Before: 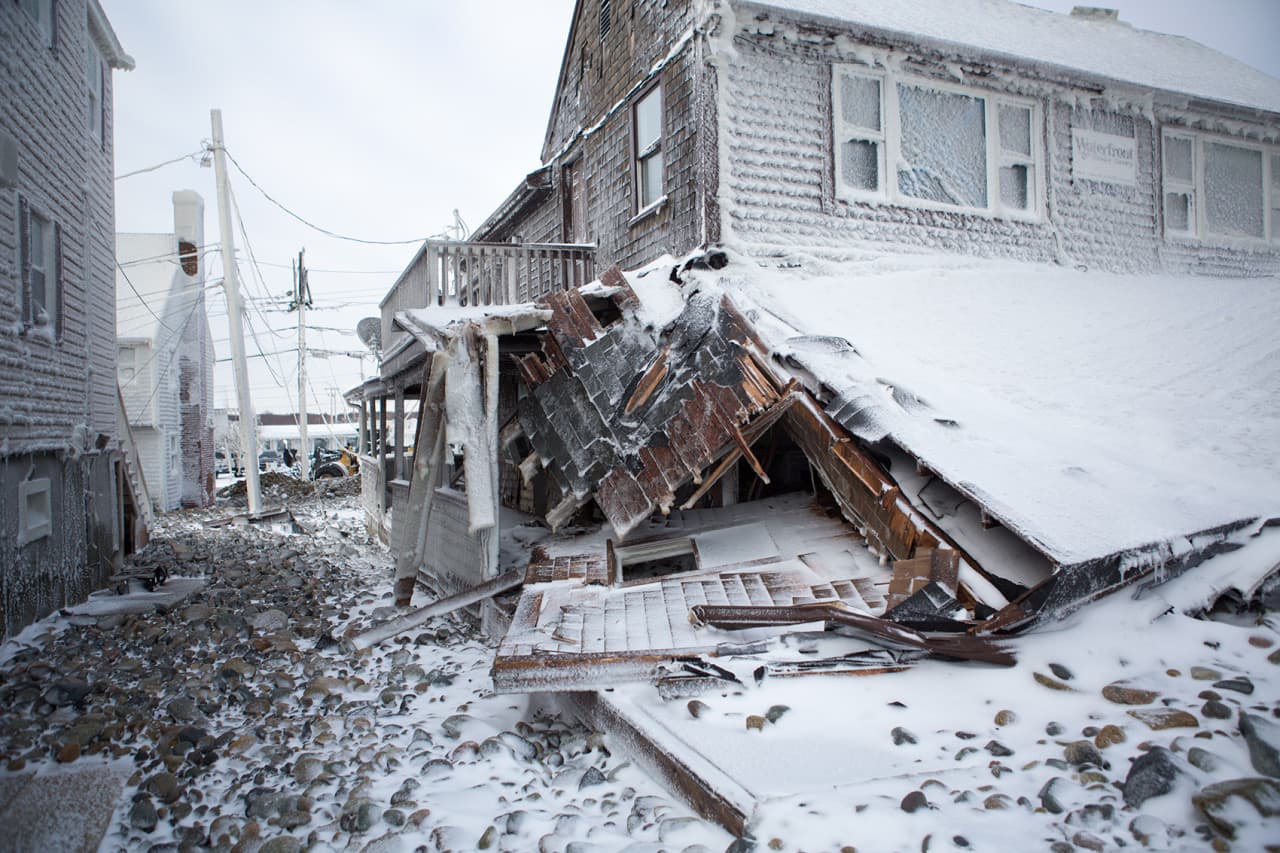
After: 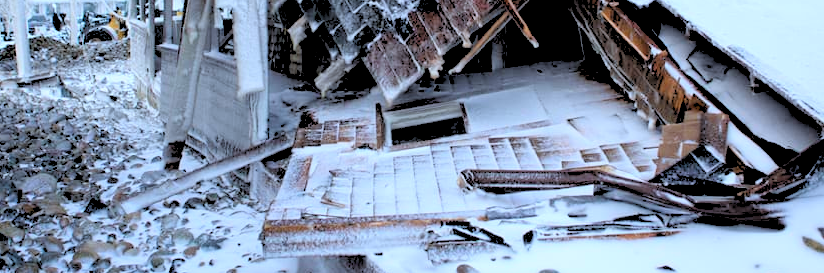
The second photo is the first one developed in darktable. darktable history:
crop: left 18.091%, top 51.13%, right 17.525%, bottom 16.85%
contrast brightness saturation: contrast 0.09, saturation 0.28
white balance: red 0.924, blue 1.095
rgb levels: levels [[0.027, 0.429, 0.996], [0, 0.5, 1], [0, 0.5, 1]]
